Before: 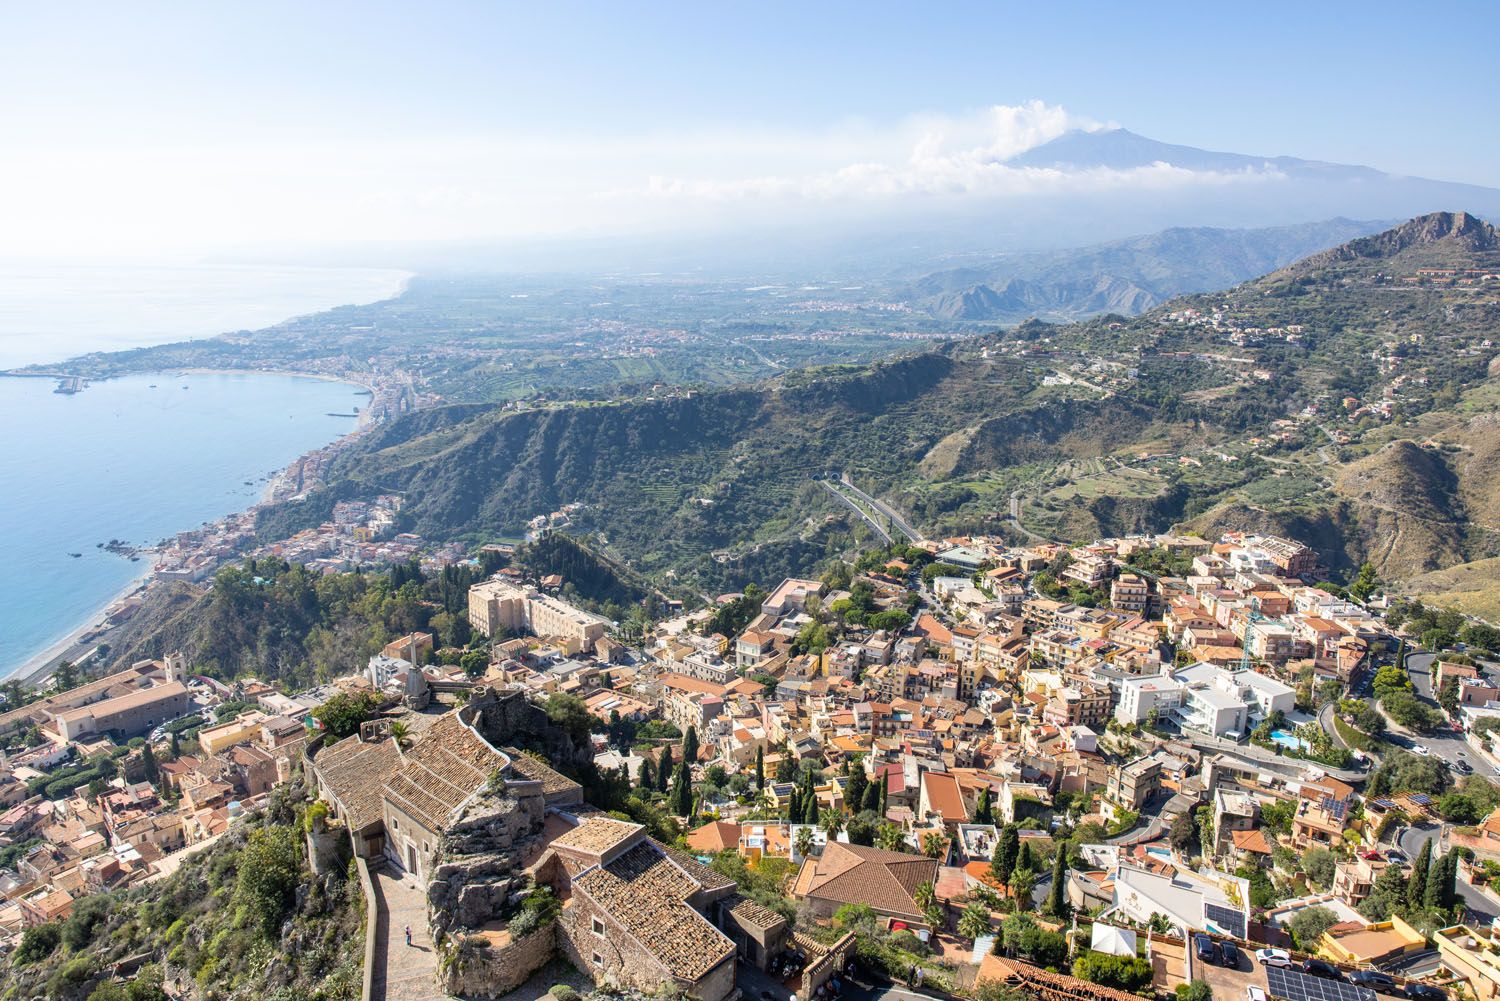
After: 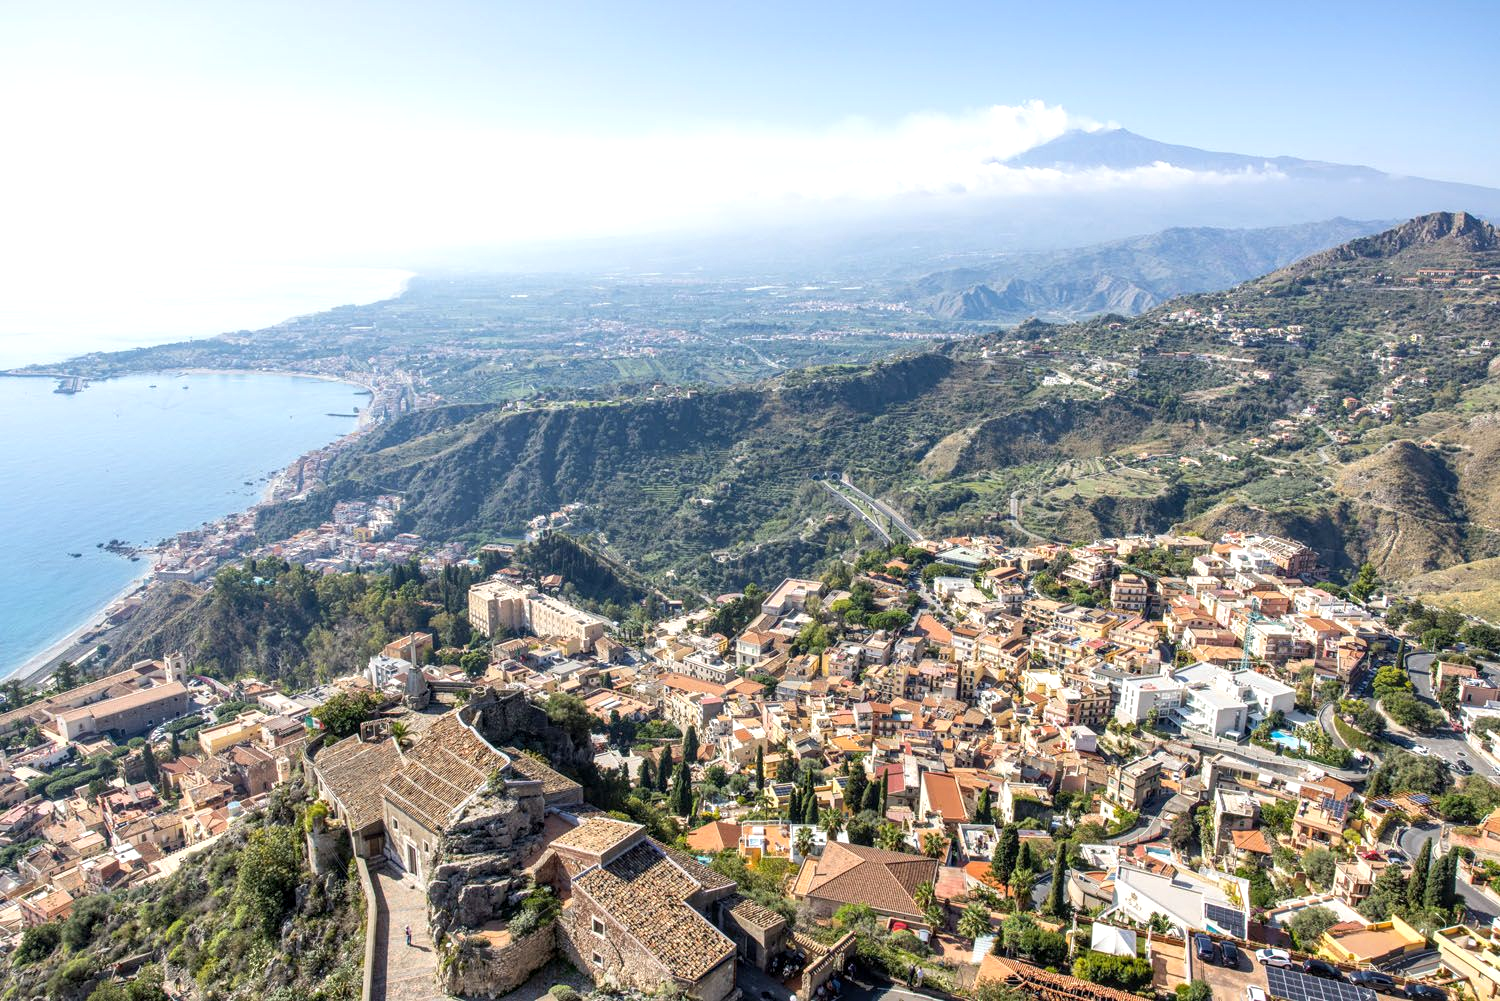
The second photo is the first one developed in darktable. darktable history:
exposure: exposure 0.2 EV, compensate highlight preservation false
local contrast: on, module defaults
